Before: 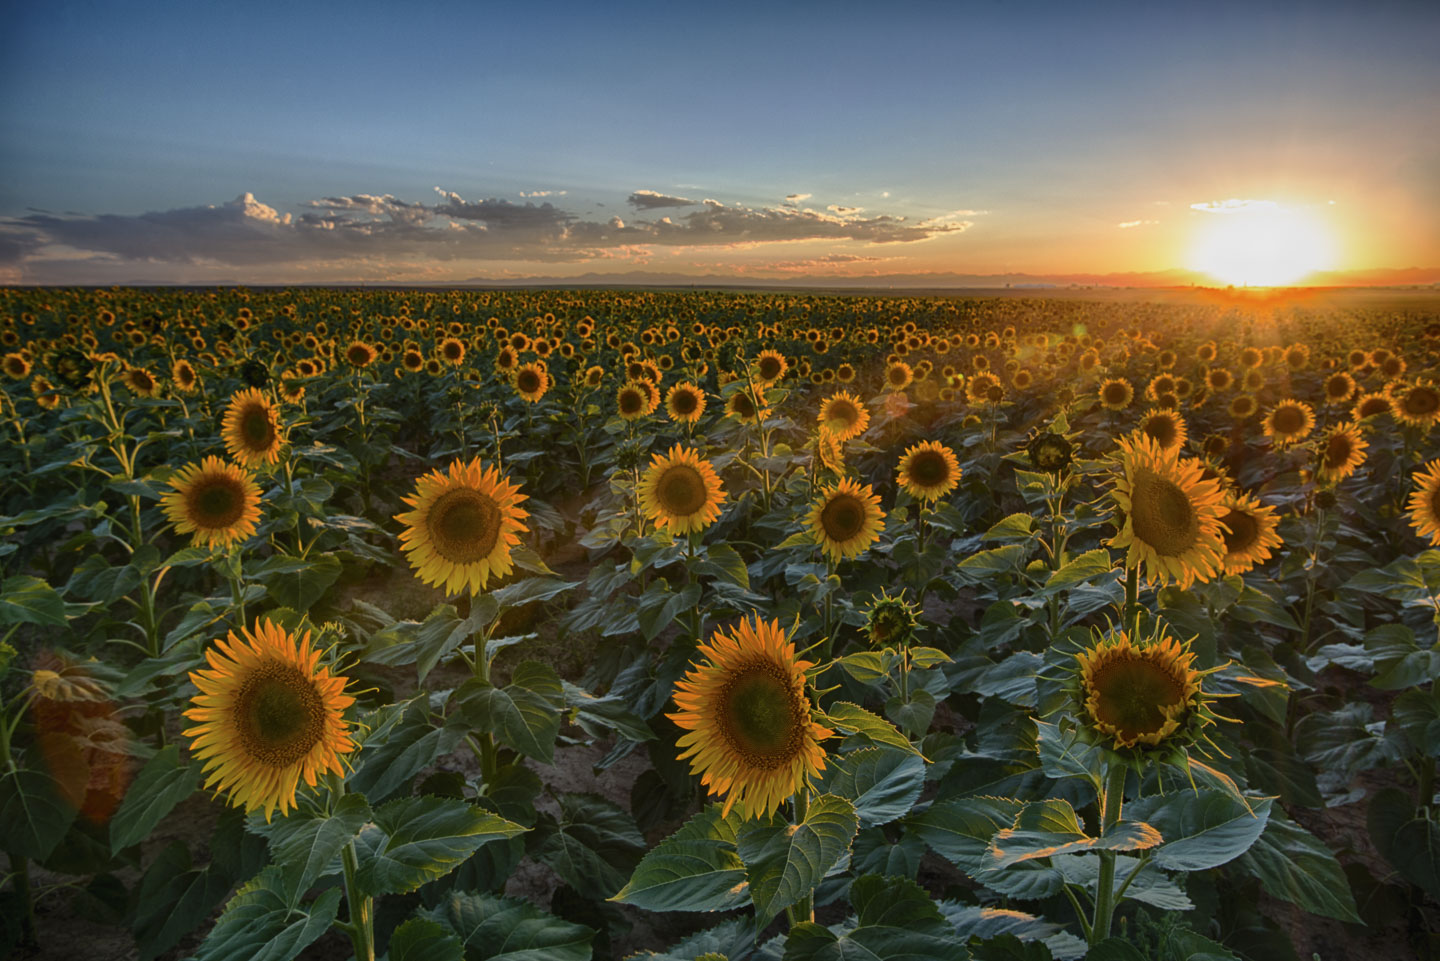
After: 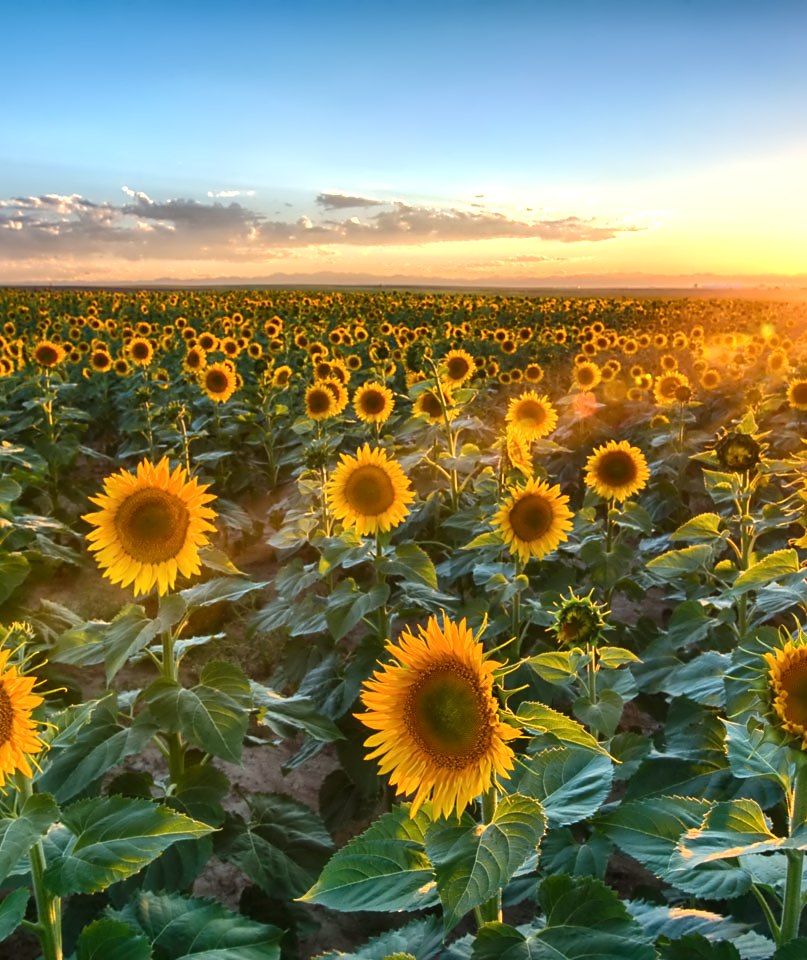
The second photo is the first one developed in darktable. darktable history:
contrast equalizer: octaves 7, y [[0.5 ×6], [0.5 ×6], [0.5 ×6], [0, 0.033, 0.067, 0.1, 0.133, 0.167], [0, 0.05, 0.1, 0.15, 0.2, 0.25]]
crop: left 21.674%, right 22.086%
exposure: black level correction 0, exposure 1.3 EV, compensate highlight preservation false
